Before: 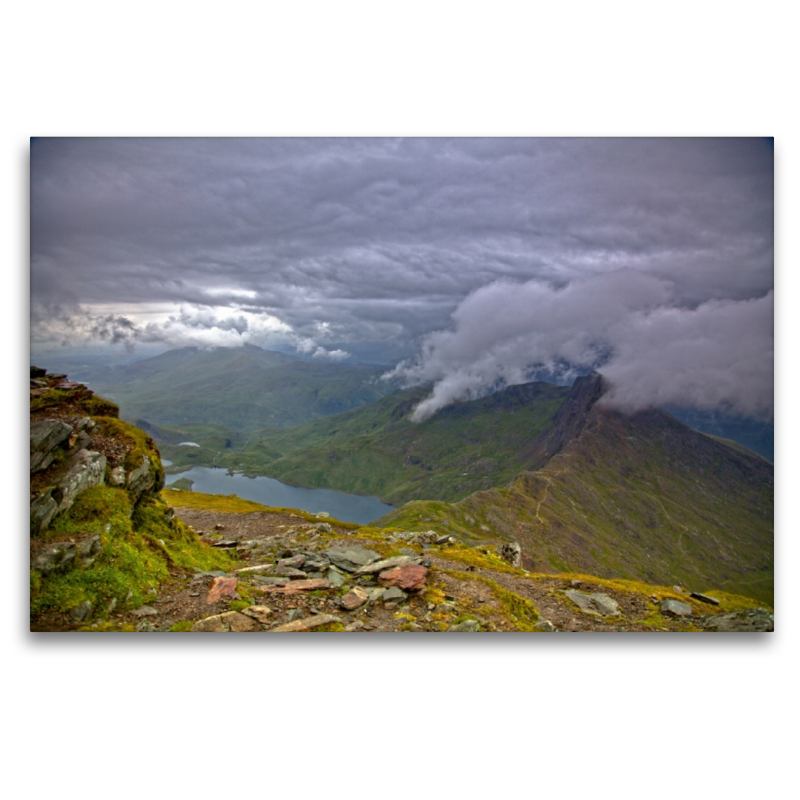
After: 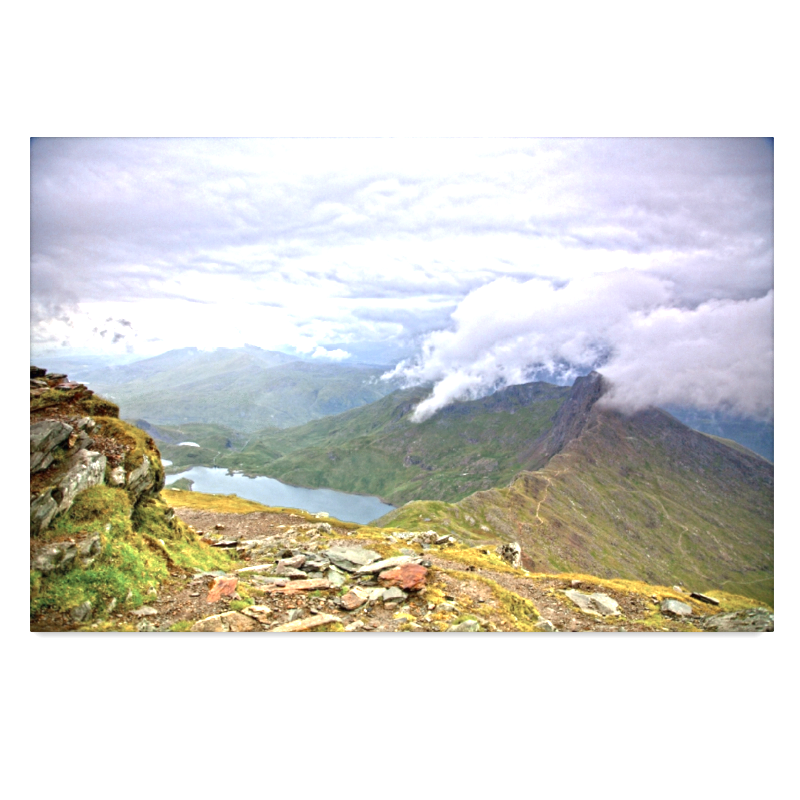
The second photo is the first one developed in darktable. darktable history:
exposure: black level correction 0, exposure 1.675 EV, compensate exposure bias true, compensate highlight preservation false
color zones: curves: ch0 [(0, 0.5) (0.125, 0.4) (0.25, 0.5) (0.375, 0.4) (0.5, 0.4) (0.625, 0.6) (0.75, 0.6) (0.875, 0.5)]; ch1 [(0, 0.35) (0.125, 0.45) (0.25, 0.35) (0.375, 0.35) (0.5, 0.35) (0.625, 0.35) (0.75, 0.45) (0.875, 0.35)]; ch2 [(0, 0.6) (0.125, 0.5) (0.25, 0.5) (0.375, 0.6) (0.5, 0.6) (0.625, 0.5) (0.75, 0.5) (0.875, 0.5)]
